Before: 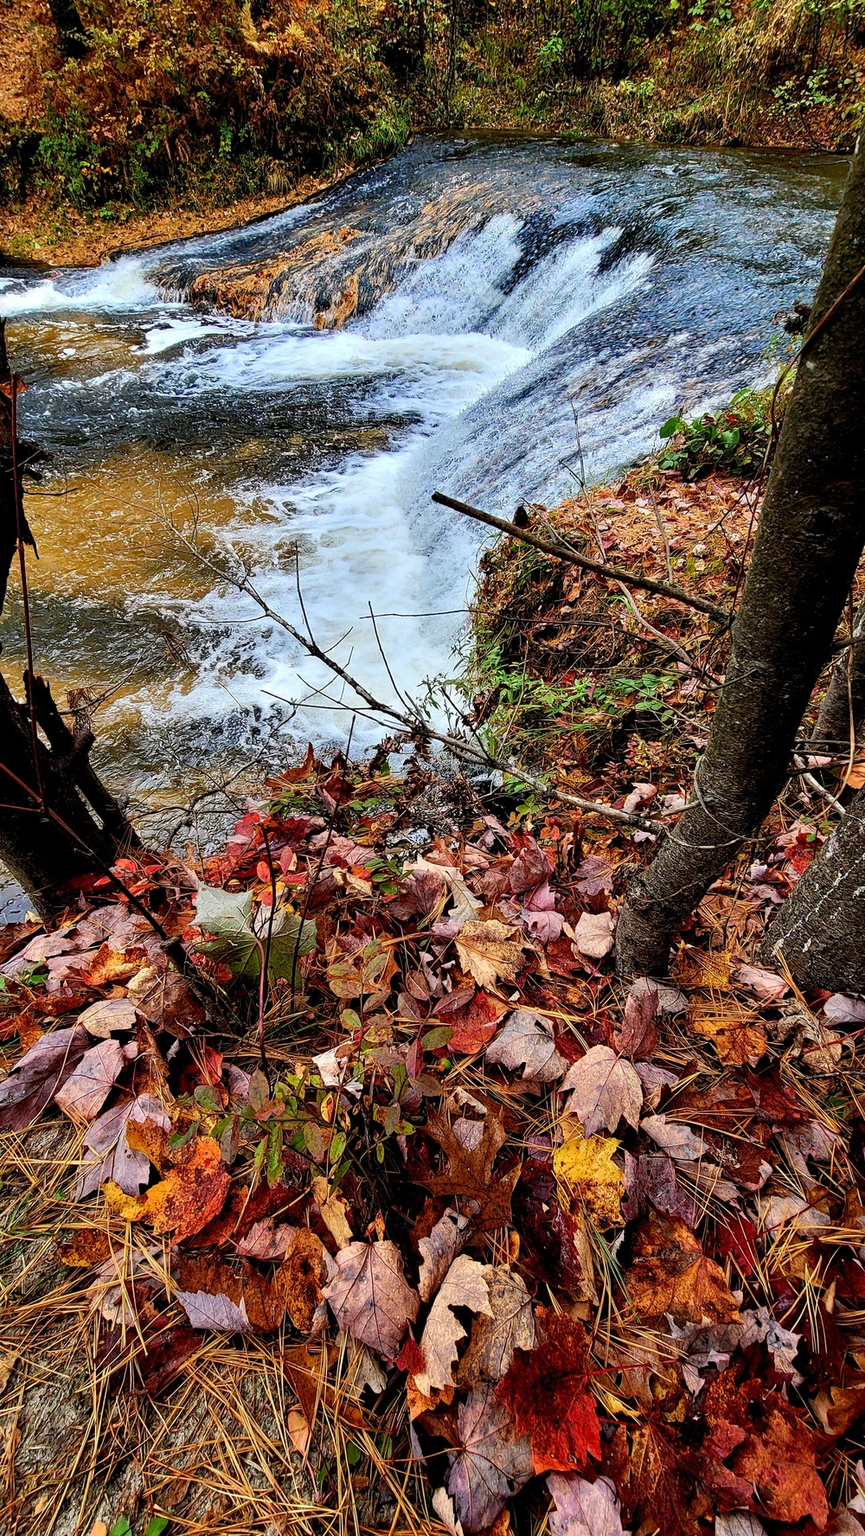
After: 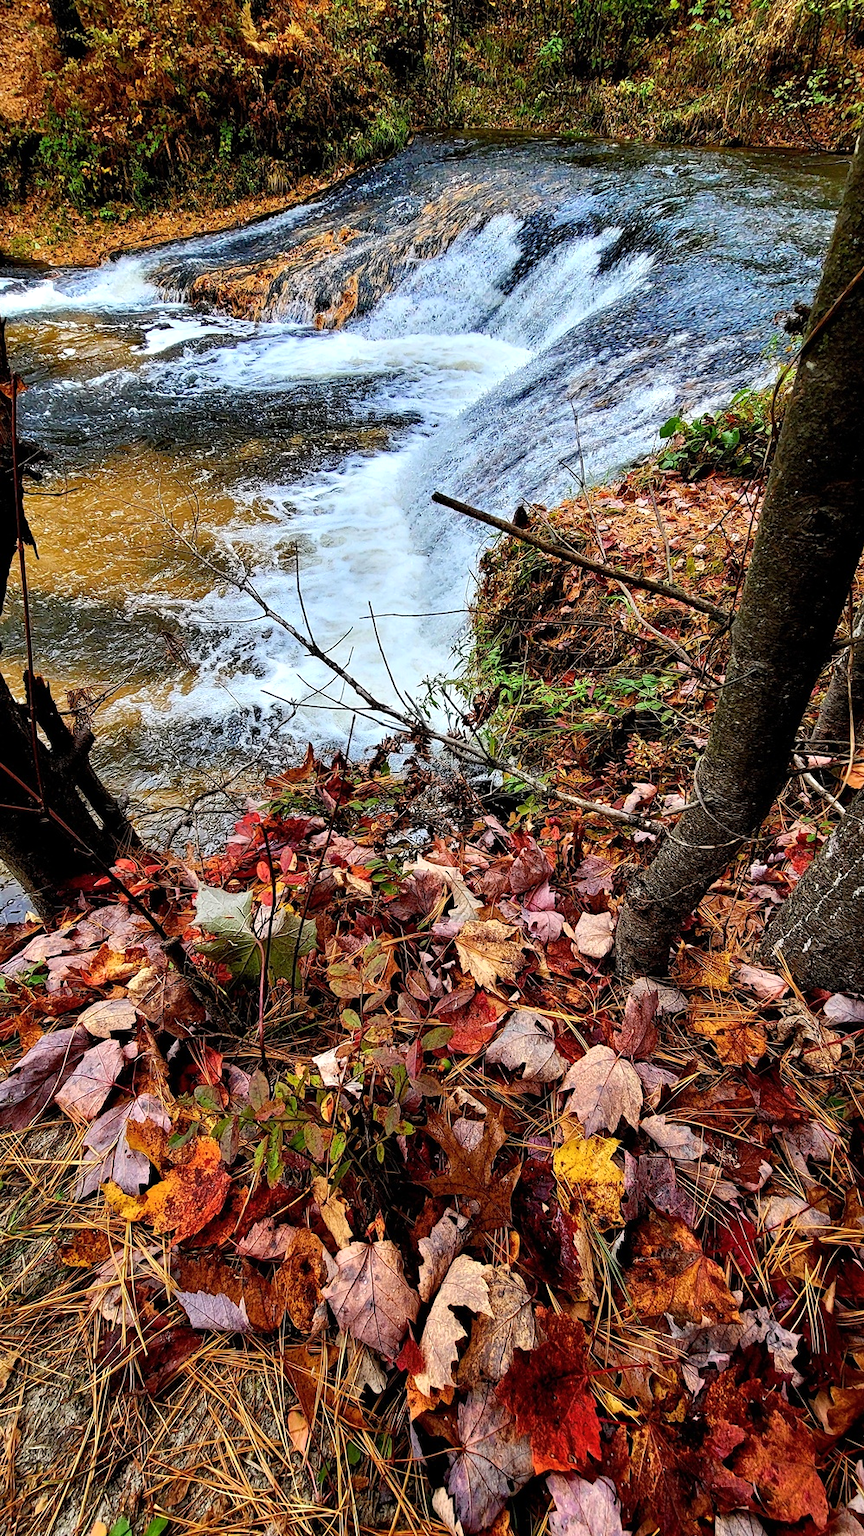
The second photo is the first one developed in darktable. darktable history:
color balance rgb: perceptual saturation grading › global saturation 0.182%, perceptual brilliance grading › global brilliance 4.265%
